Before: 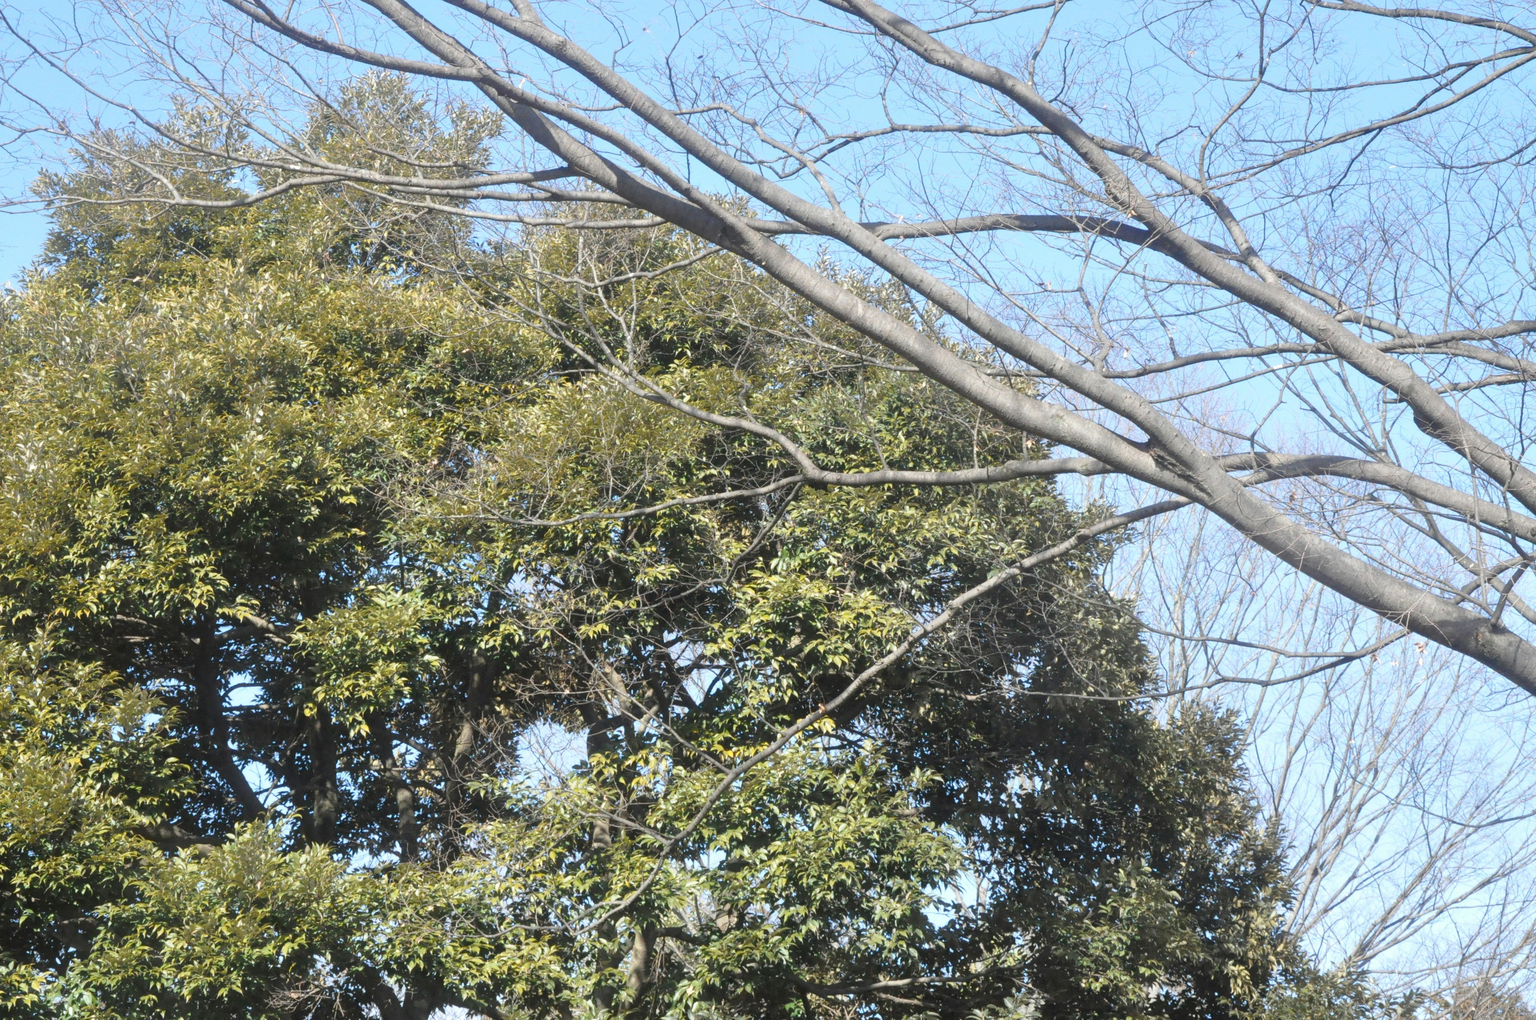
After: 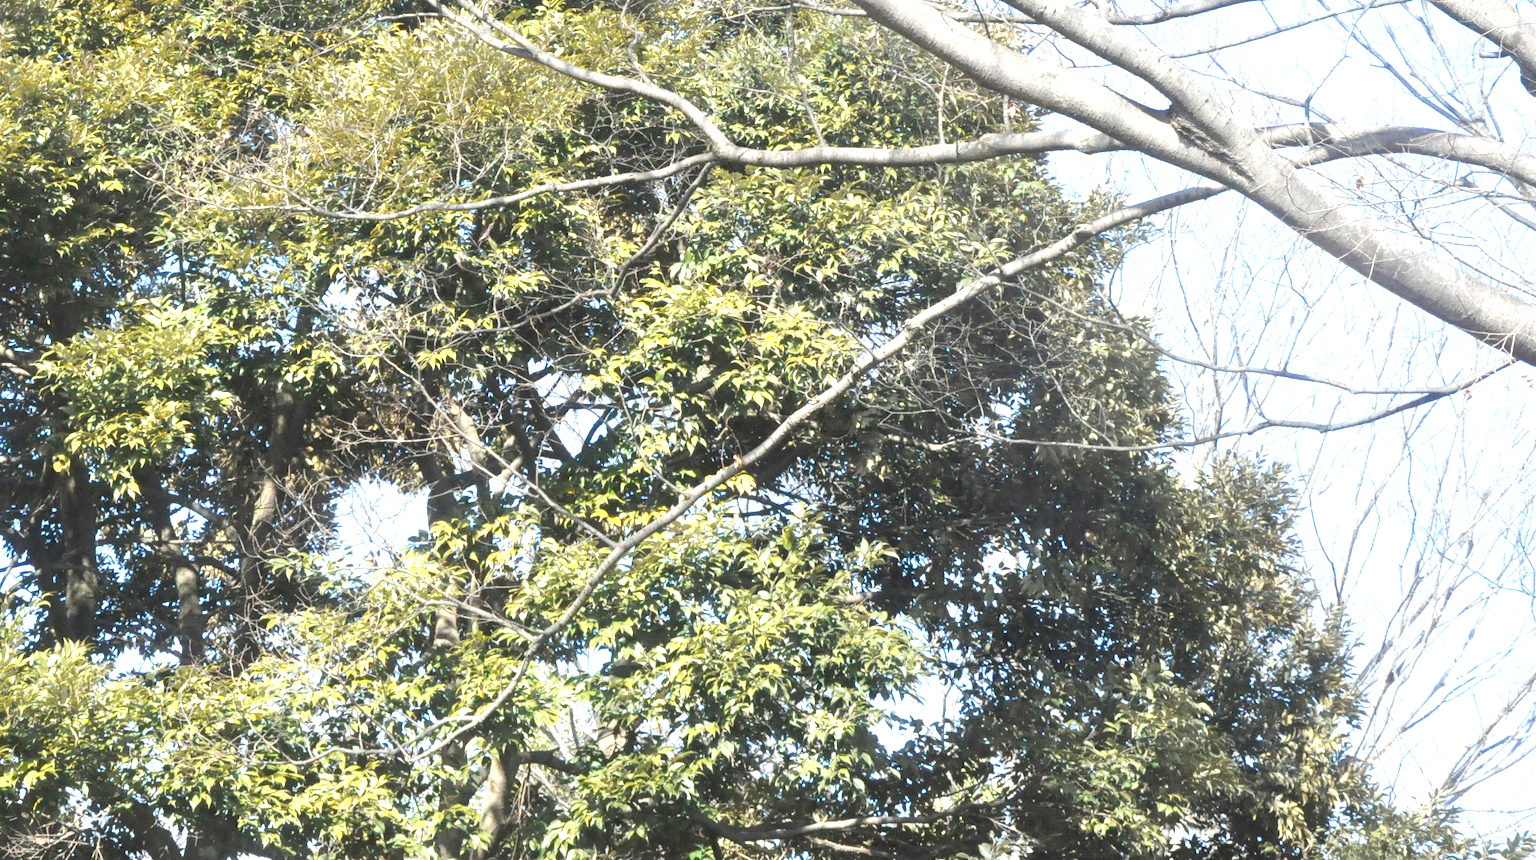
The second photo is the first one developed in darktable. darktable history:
exposure: black level correction 0, exposure 1.001 EV, compensate exposure bias true, compensate highlight preservation false
crop and rotate: left 17.21%, top 35.289%, right 7.16%, bottom 0.895%
